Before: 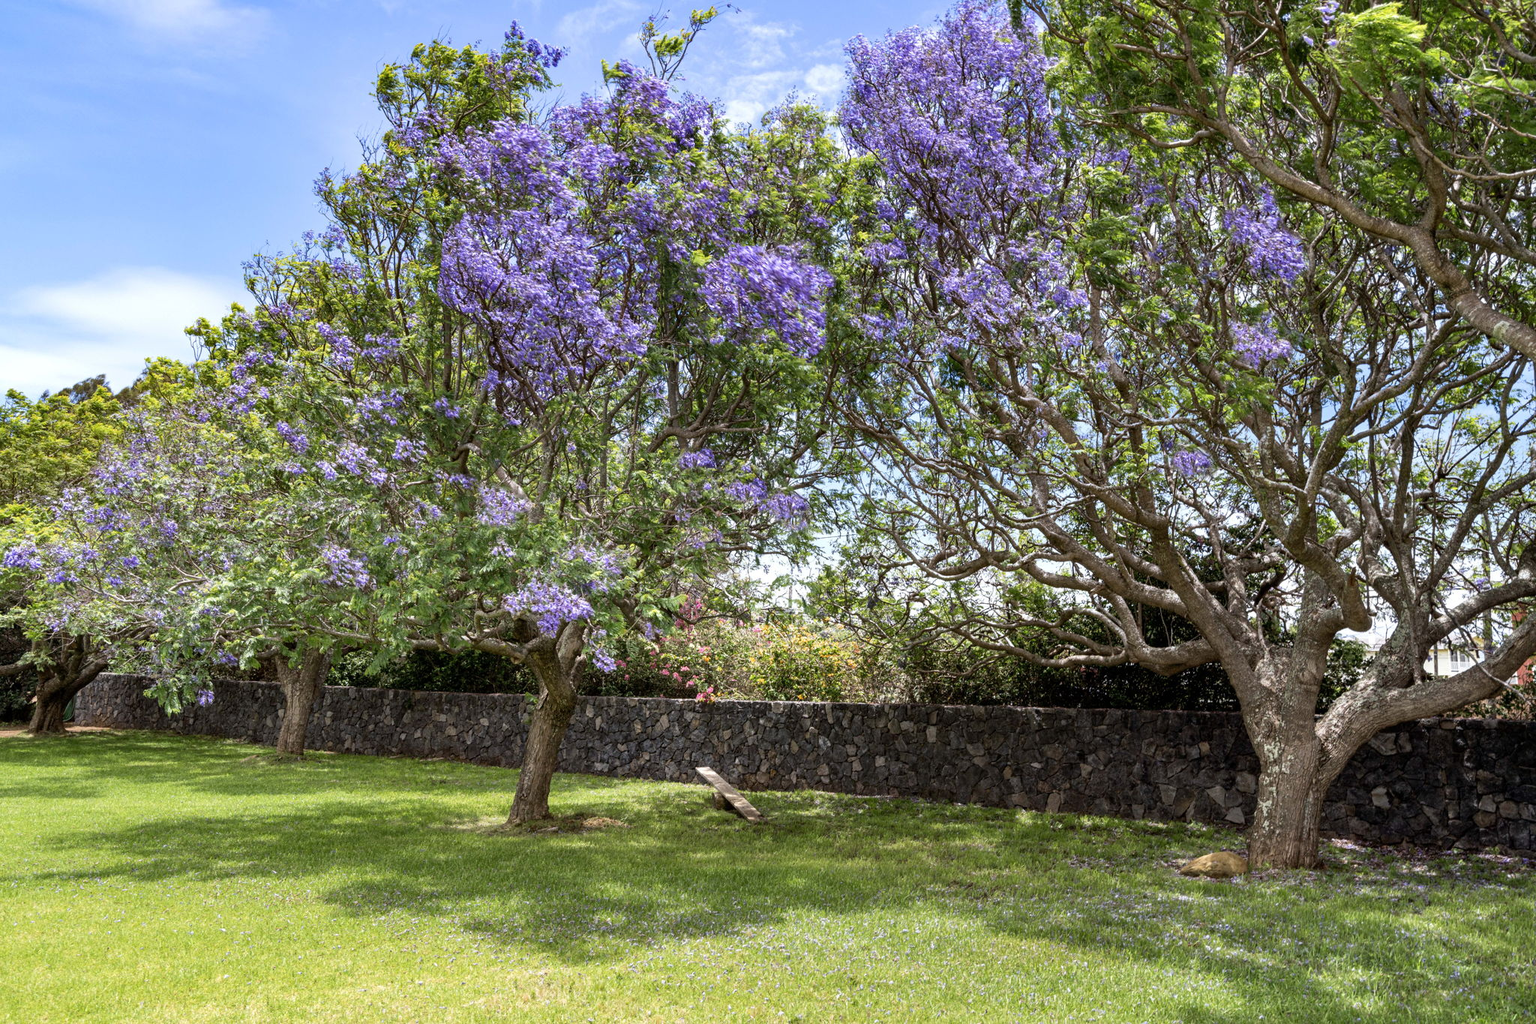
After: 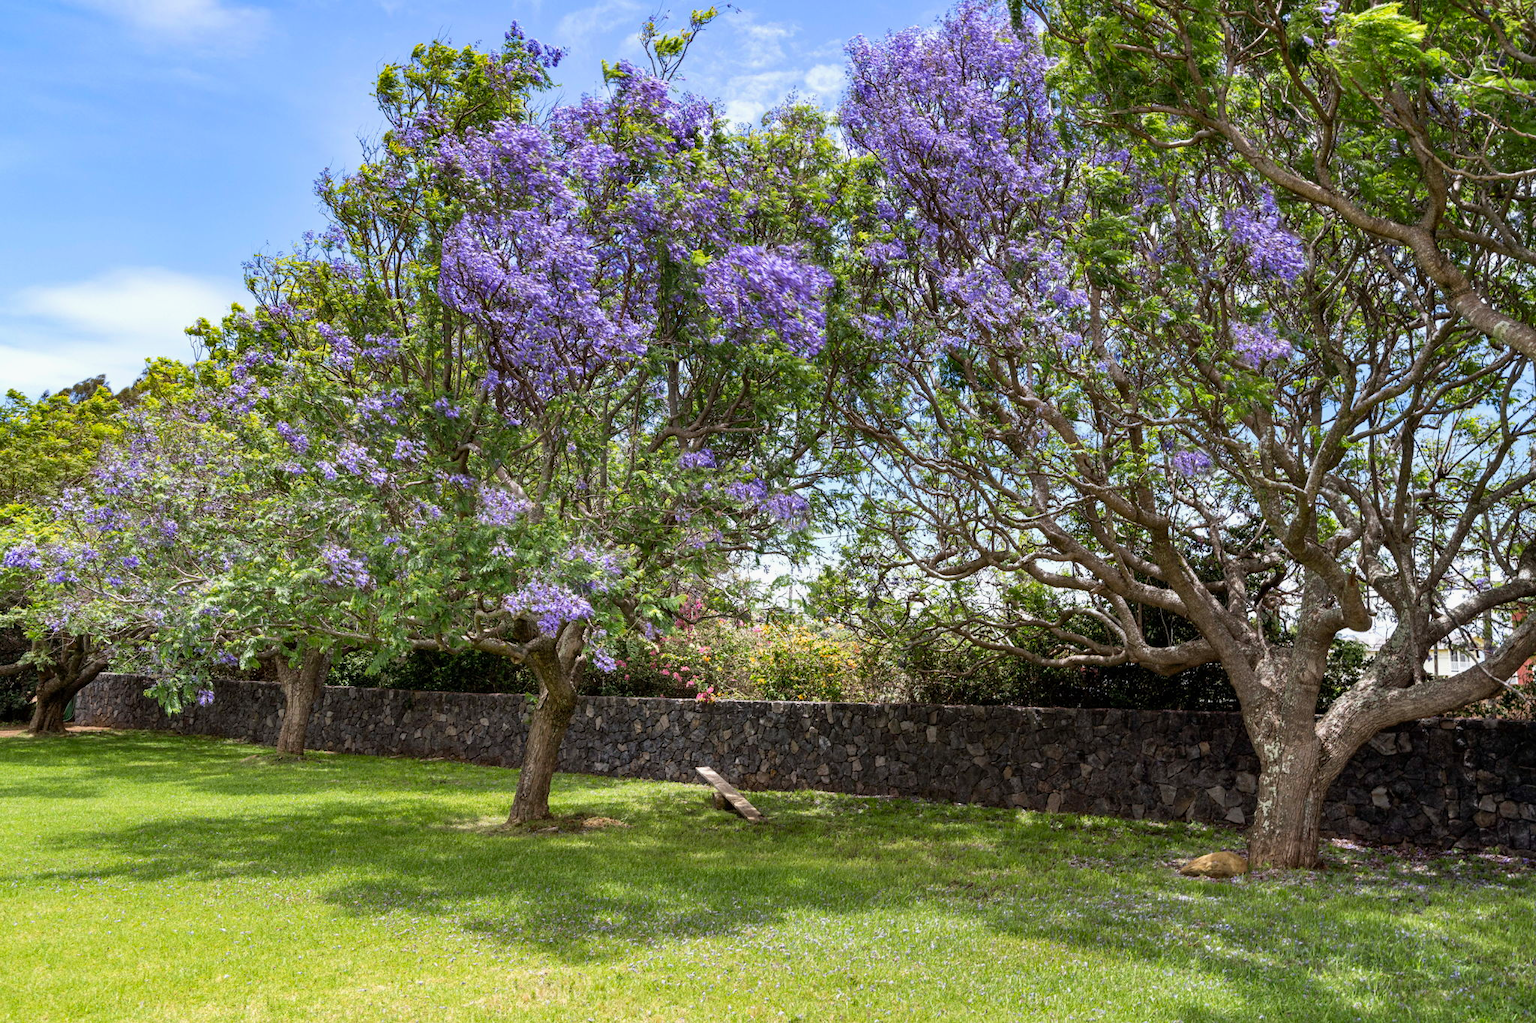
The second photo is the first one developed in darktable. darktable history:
exposure: exposure -0.068 EV, compensate highlight preservation false
